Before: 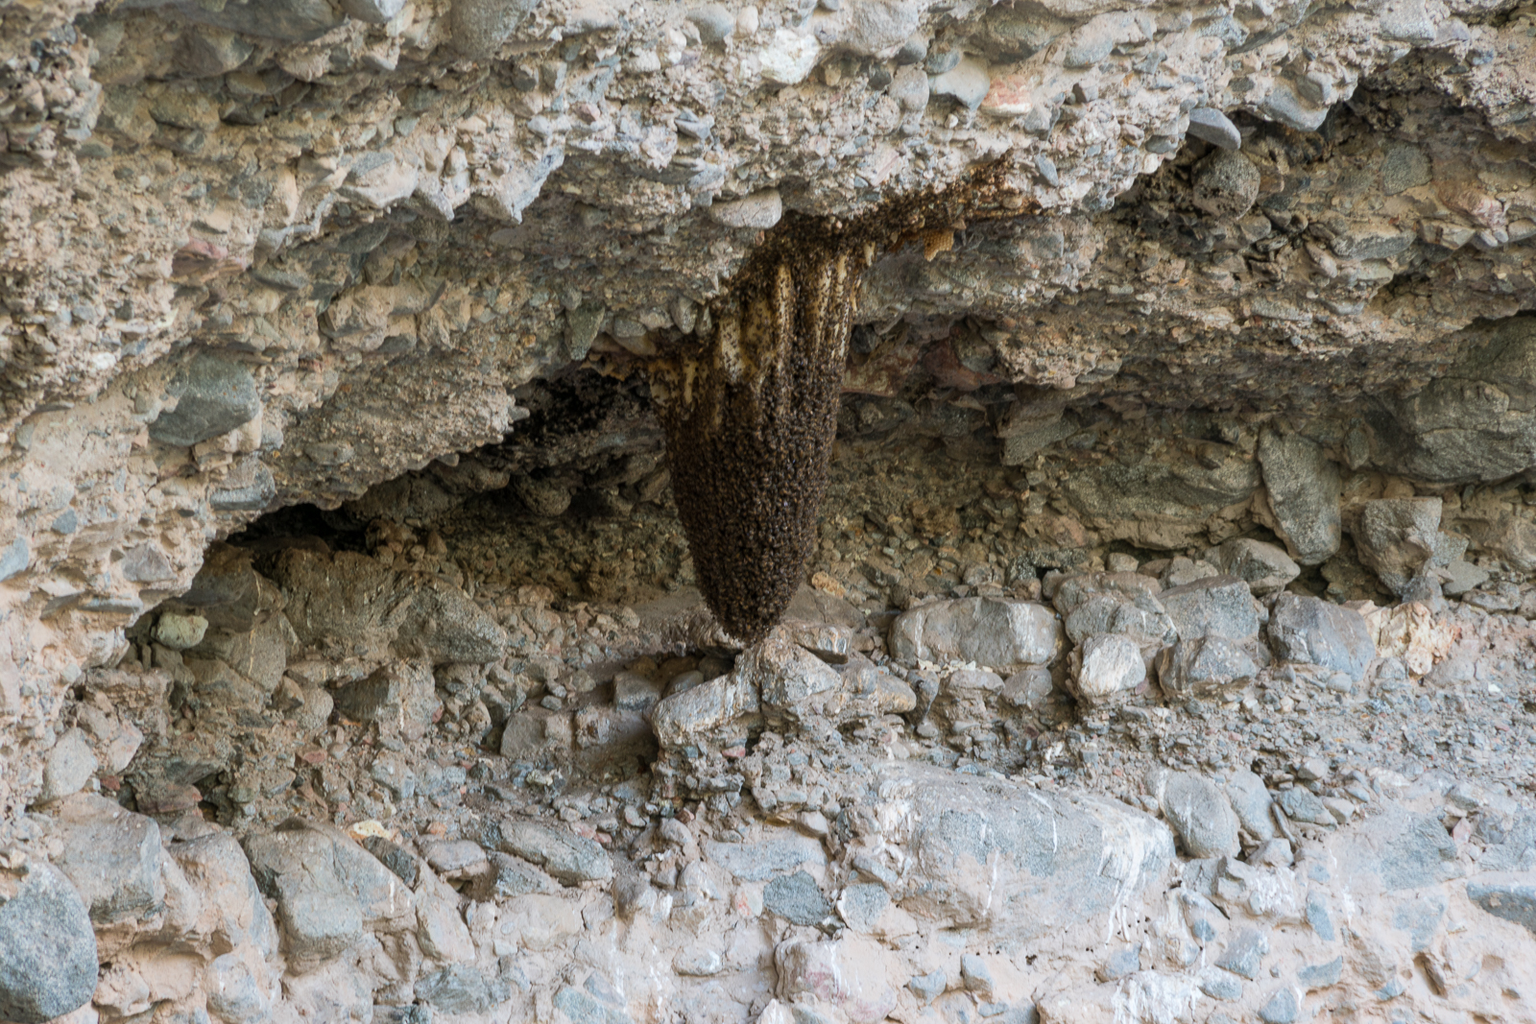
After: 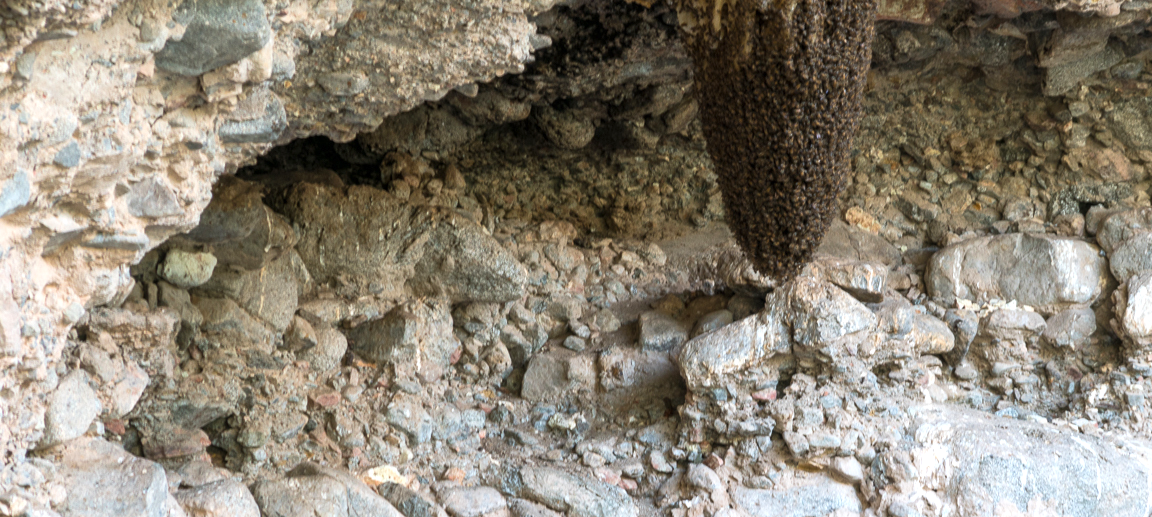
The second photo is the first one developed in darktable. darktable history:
exposure: exposure 0.6 EV, compensate highlight preservation false
crop: top 36.498%, right 27.964%, bottom 14.995%
